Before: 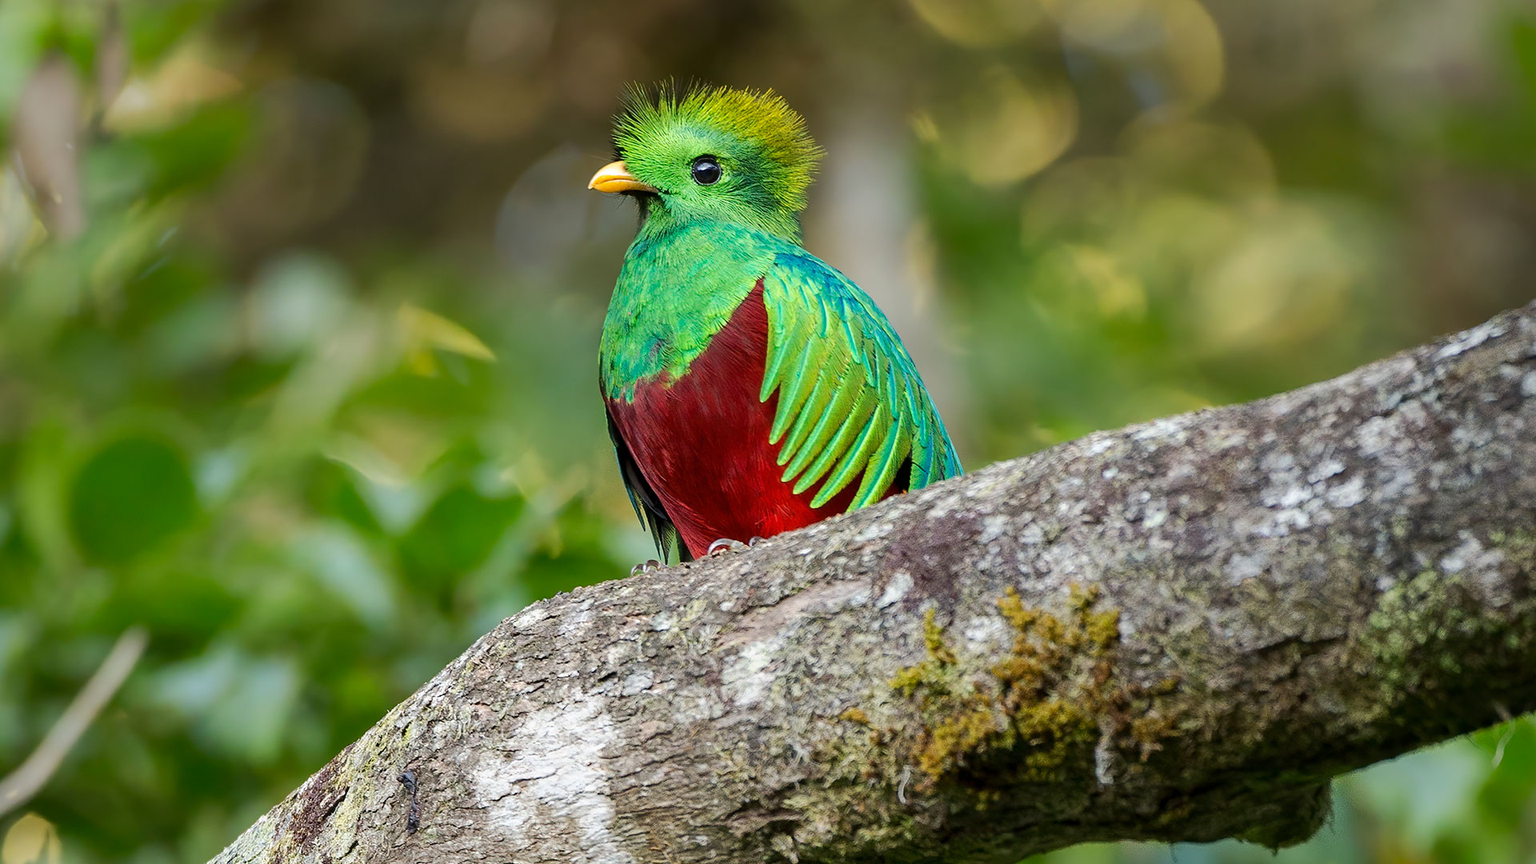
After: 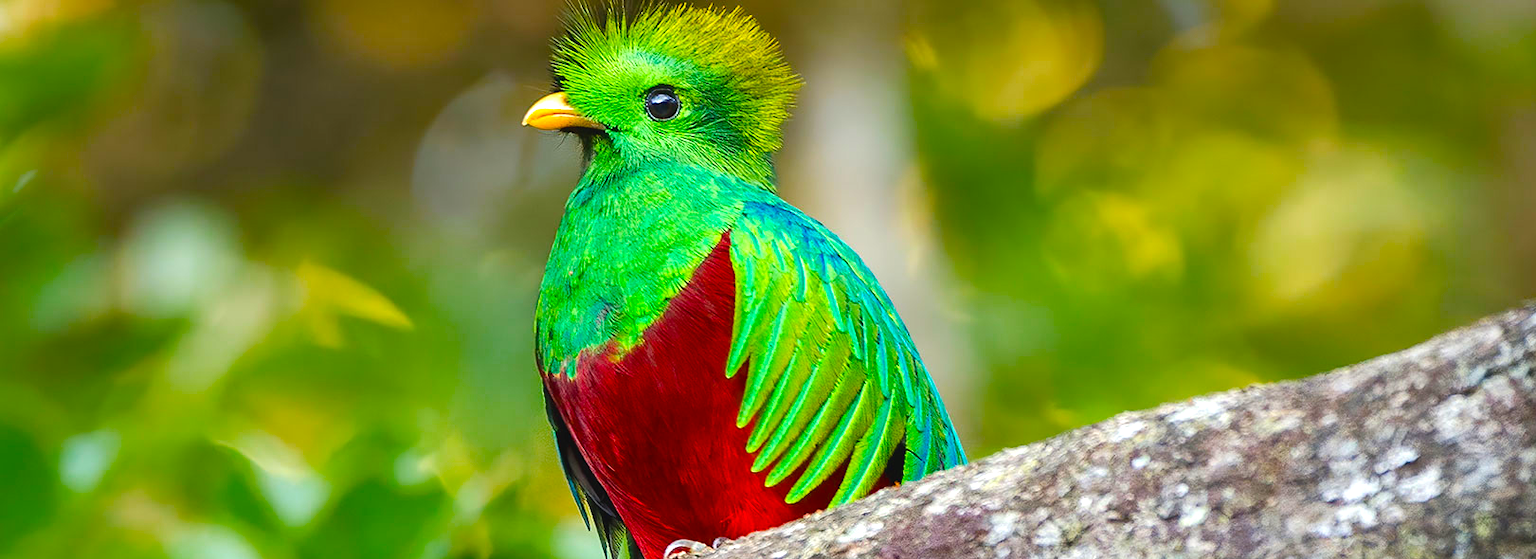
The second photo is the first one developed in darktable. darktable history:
exposure: exposure 0.549 EV, compensate highlight preservation false
crop and rotate: left 9.632%, top 9.681%, right 5.894%, bottom 35.642%
color balance rgb: global offset › luminance 0.494%, global offset › hue 172.03°, linear chroma grading › shadows 9.898%, linear chroma grading › highlights 9.875%, linear chroma grading › global chroma 14.627%, linear chroma grading › mid-tones 14.799%, perceptual saturation grading › global saturation 9.912%, perceptual brilliance grading › global brilliance 2.912%, perceptual brilliance grading › highlights -2.301%, perceptual brilliance grading › shadows 3.034%, saturation formula JzAzBz (2021)
